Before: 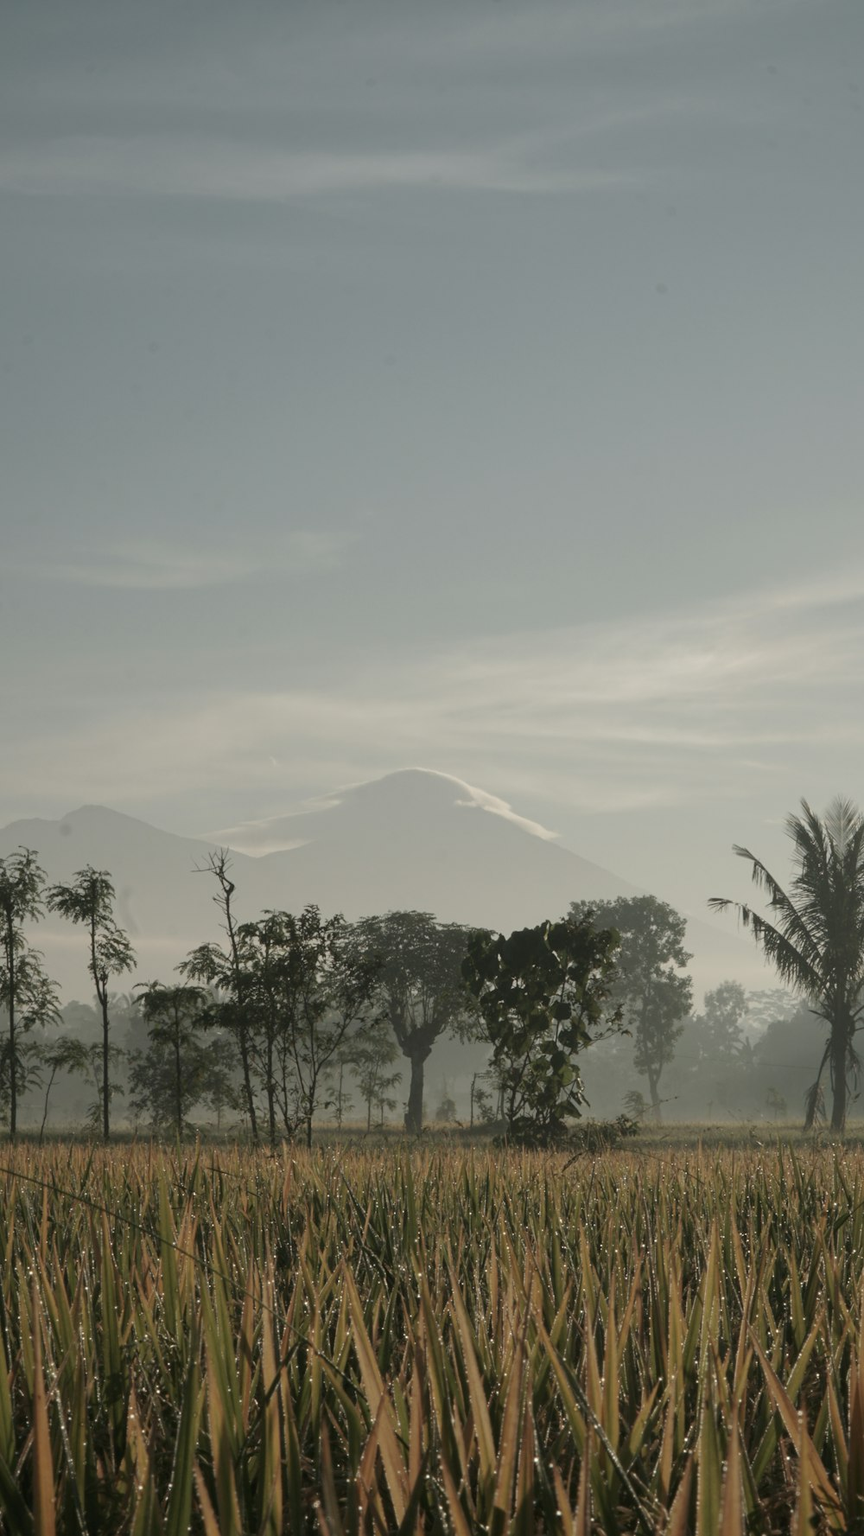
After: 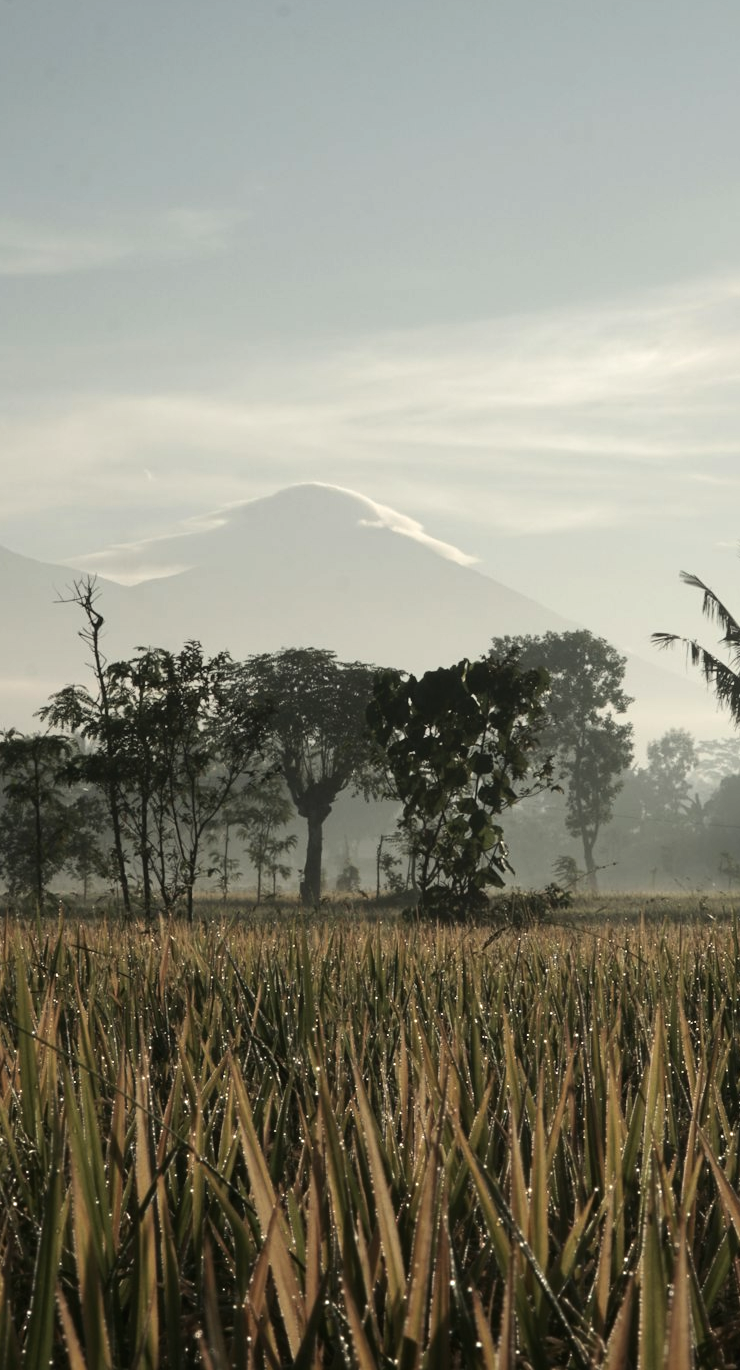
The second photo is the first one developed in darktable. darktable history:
crop: left 16.871%, top 22.857%, right 9.116%
tone equalizer: -8 EV -0.75 EV, -7 EV -0.7 EV, -6 EV -0.6 EV, -5 EV -0.4 EV, -3 EV 0.4 EV, -2 EV 0.6 EV, -1 EV 0.7 EV, +0 EV 0.75 EV, edges refinement/feathering 500, mask exposure compensation -1.57 EV, preserve details no
